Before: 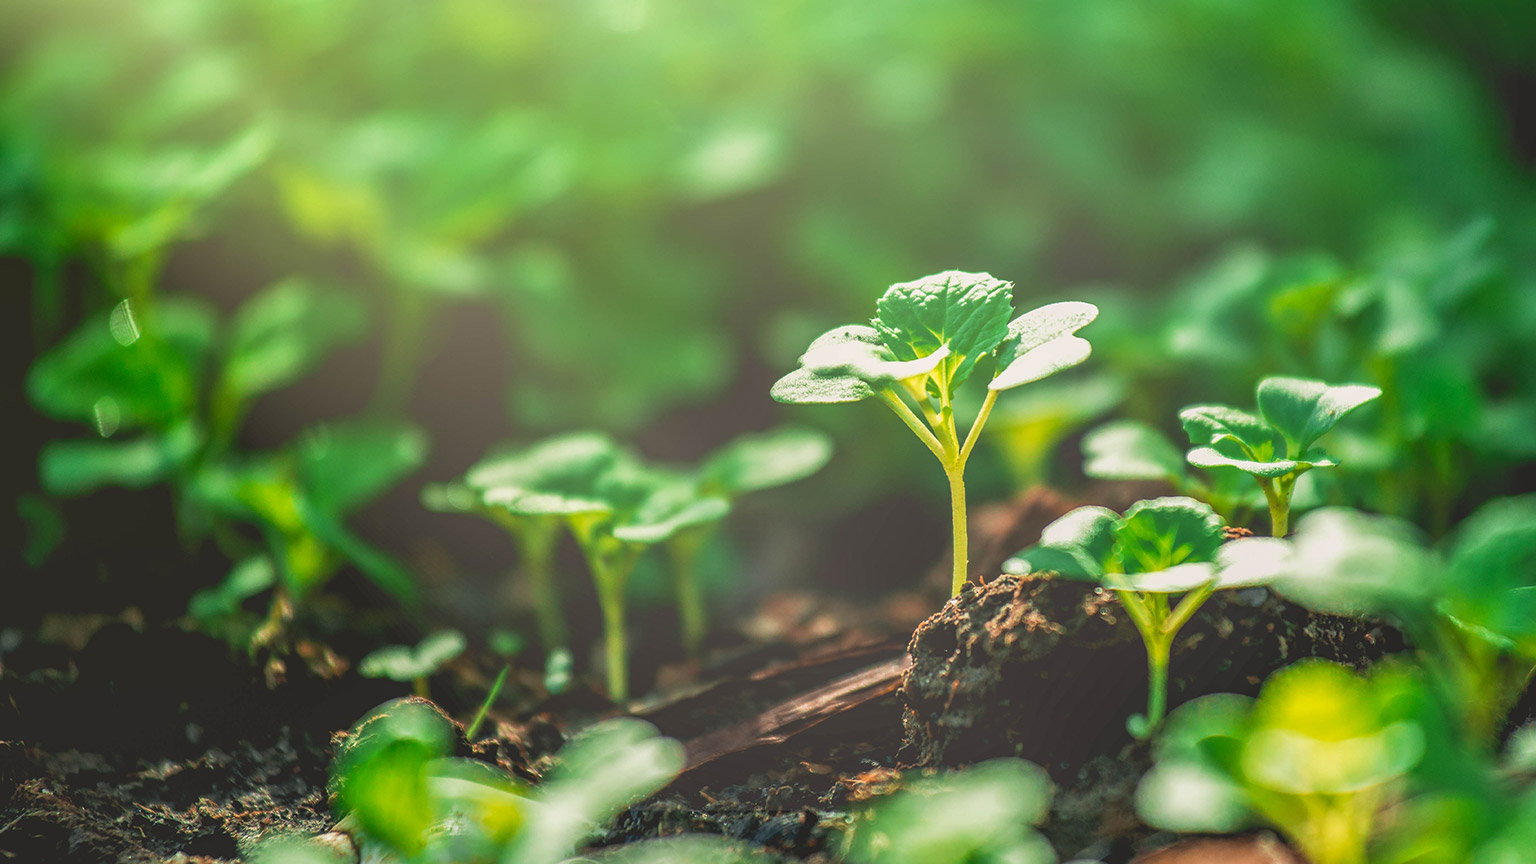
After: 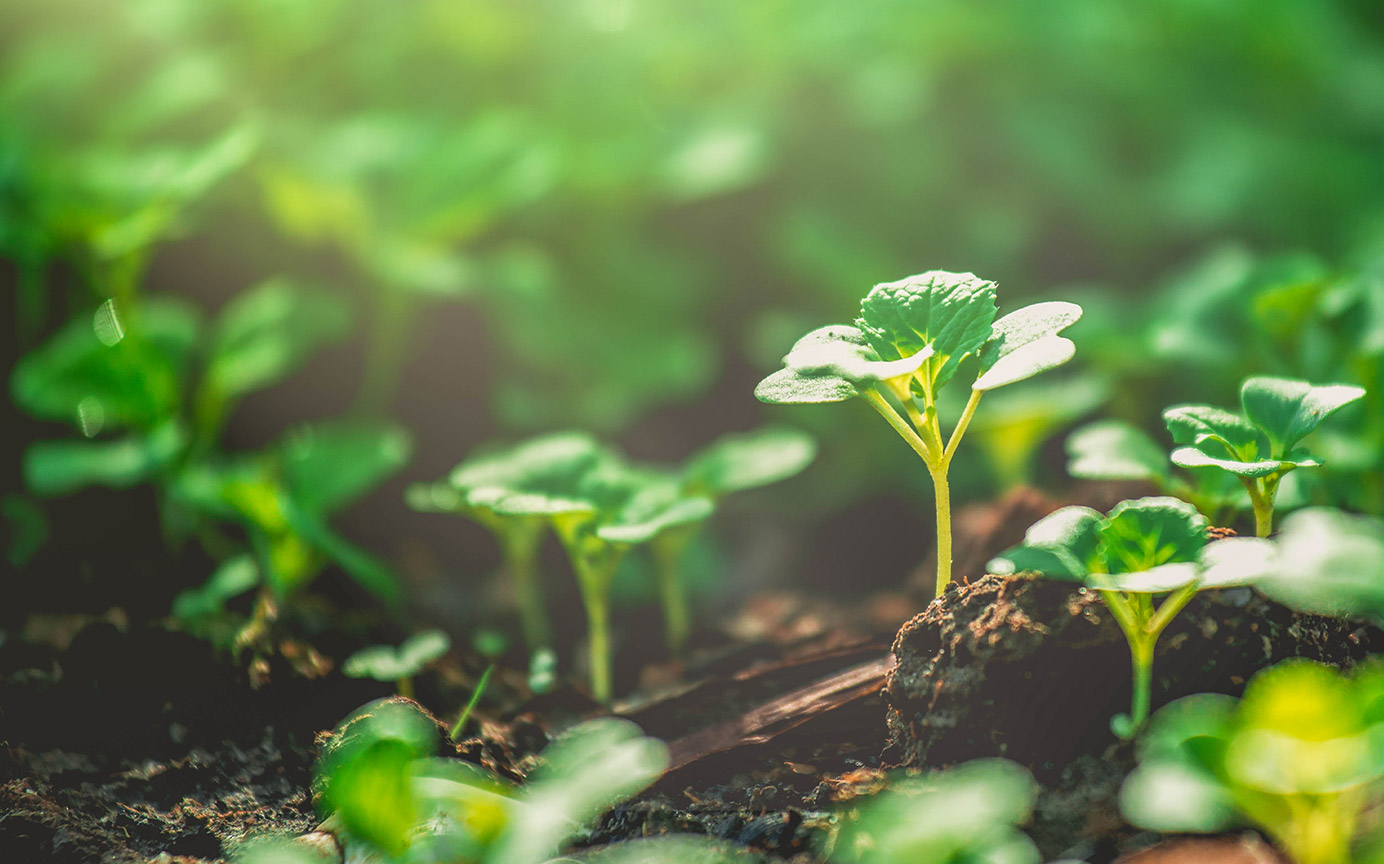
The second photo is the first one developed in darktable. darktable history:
rotate and perspective: crop left 0, crop top 0
crop and rotate: left 1.088%, right 8.807%
